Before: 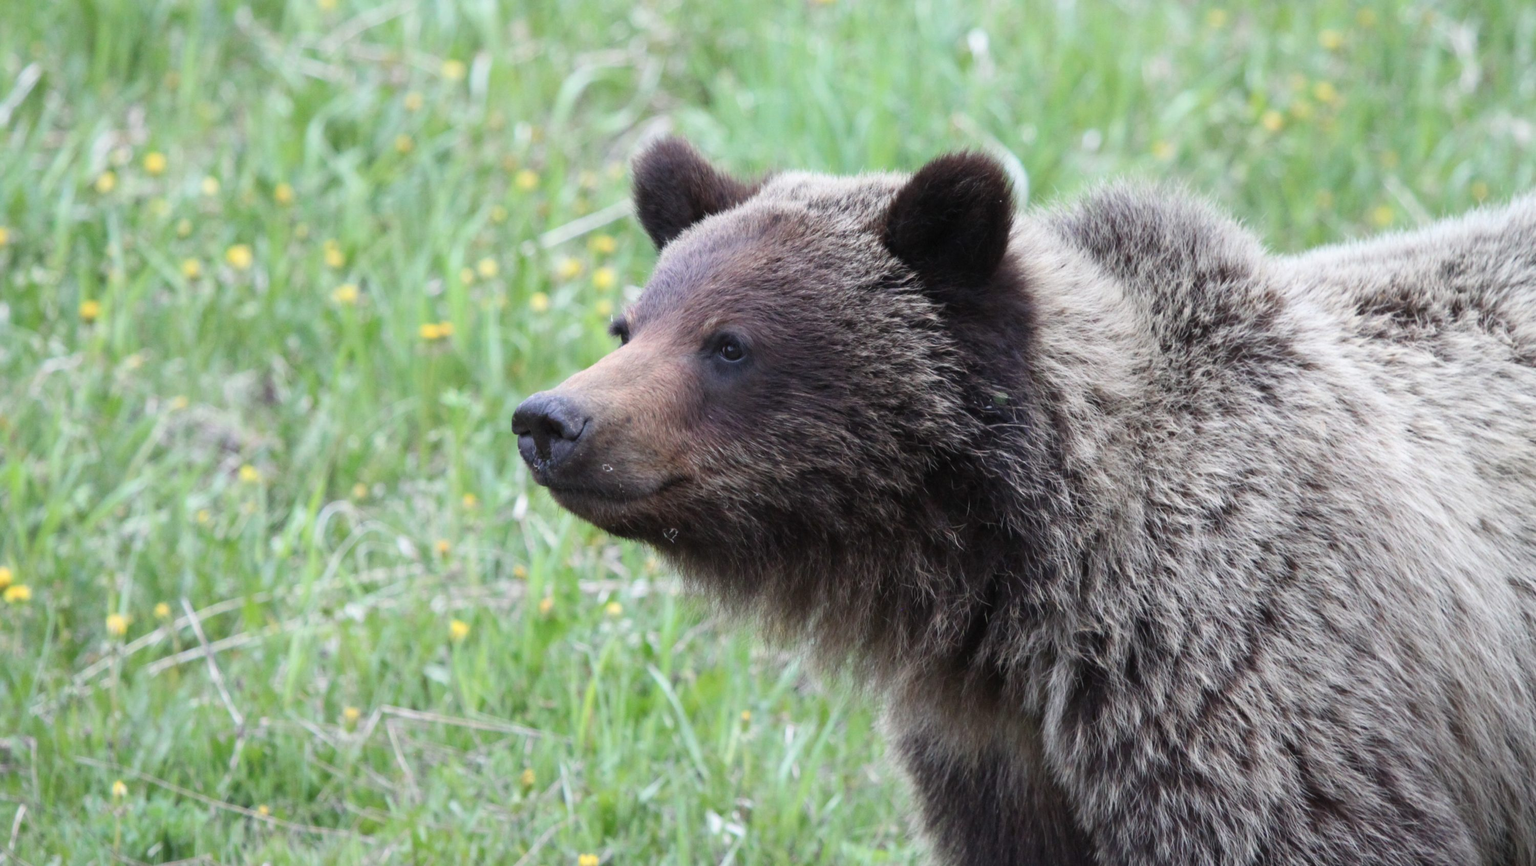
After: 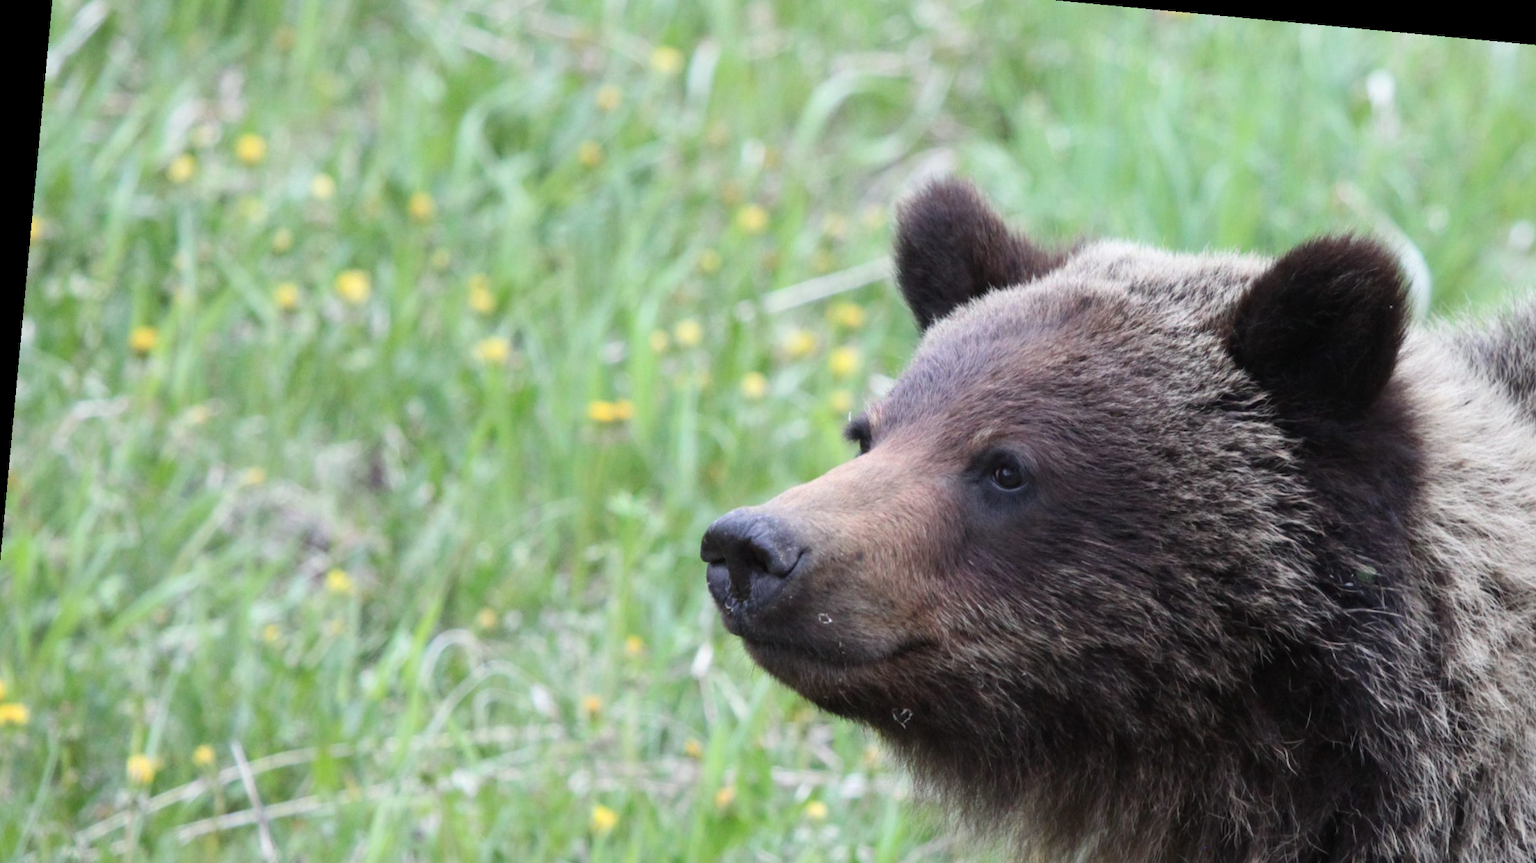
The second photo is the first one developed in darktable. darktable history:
tone equalizer: on, module defaults
color balance rgb: shadows lift › luminance -20.398%, perceptual saturation grading › global saturation 0.495%
crop and rotate: angle -5.32°, left 2.185%, top 6.718%, right 27.616%, bottom 30.06%
